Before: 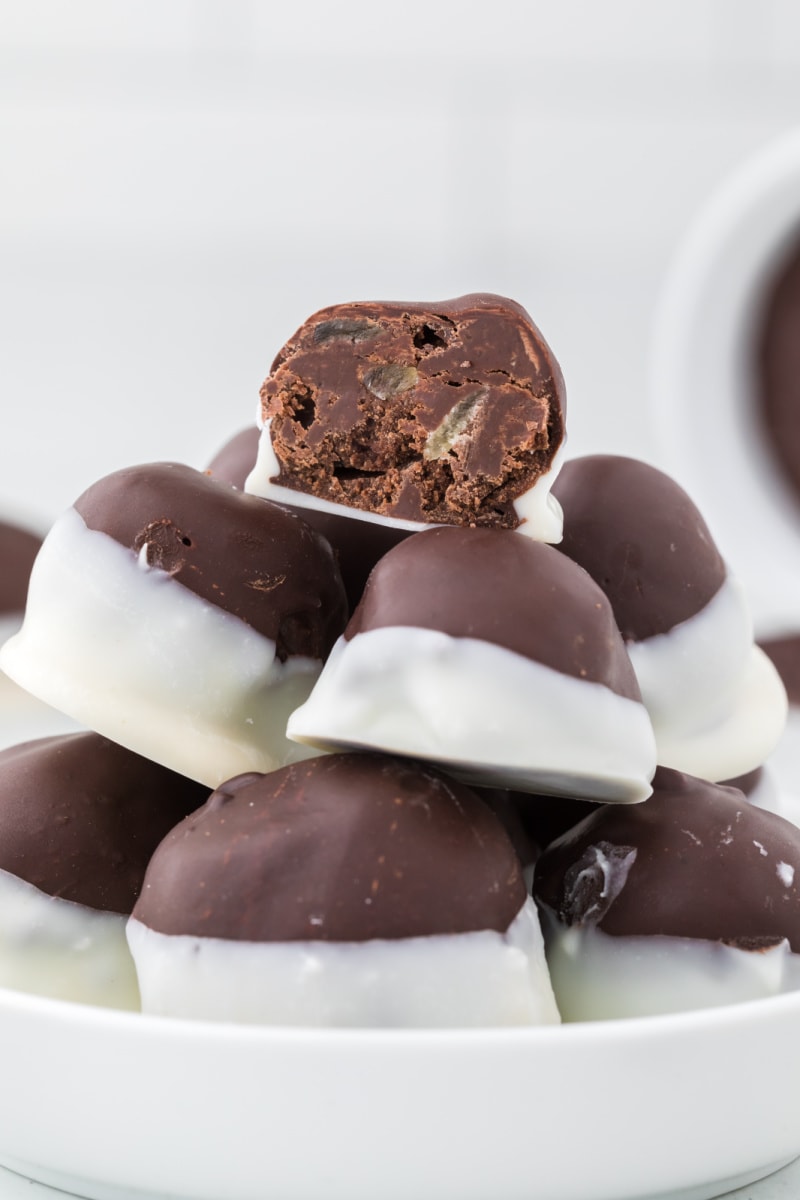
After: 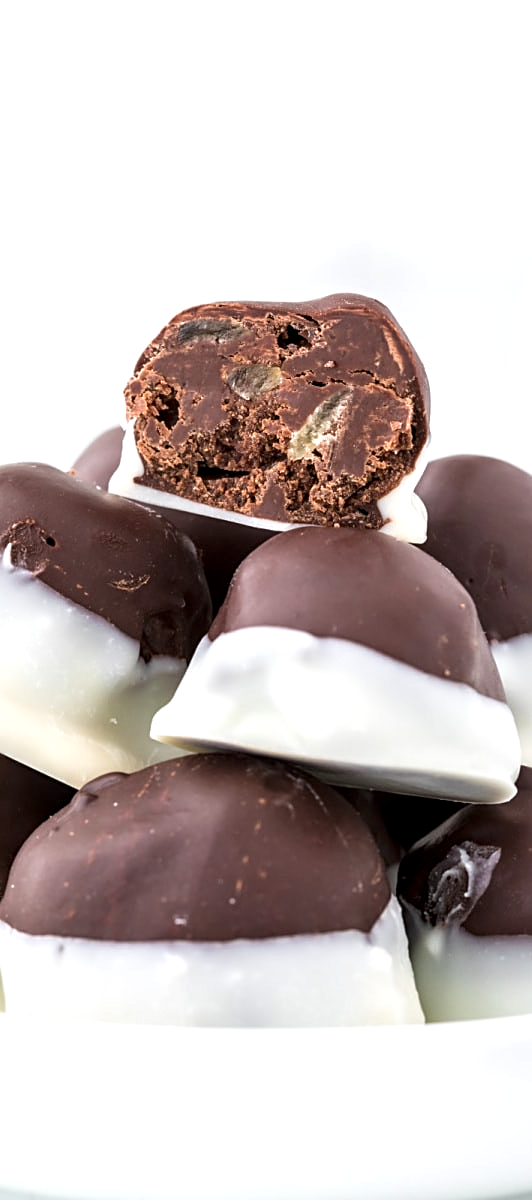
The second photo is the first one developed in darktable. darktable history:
exposure: black level correction 0.001, exposure 0.499 EV, compensate highlight preservation false
local contrast: shadows 91%, midtone range 0.494
crop: left 17.001%, right 16.499%
sharpen: on, module defaults
